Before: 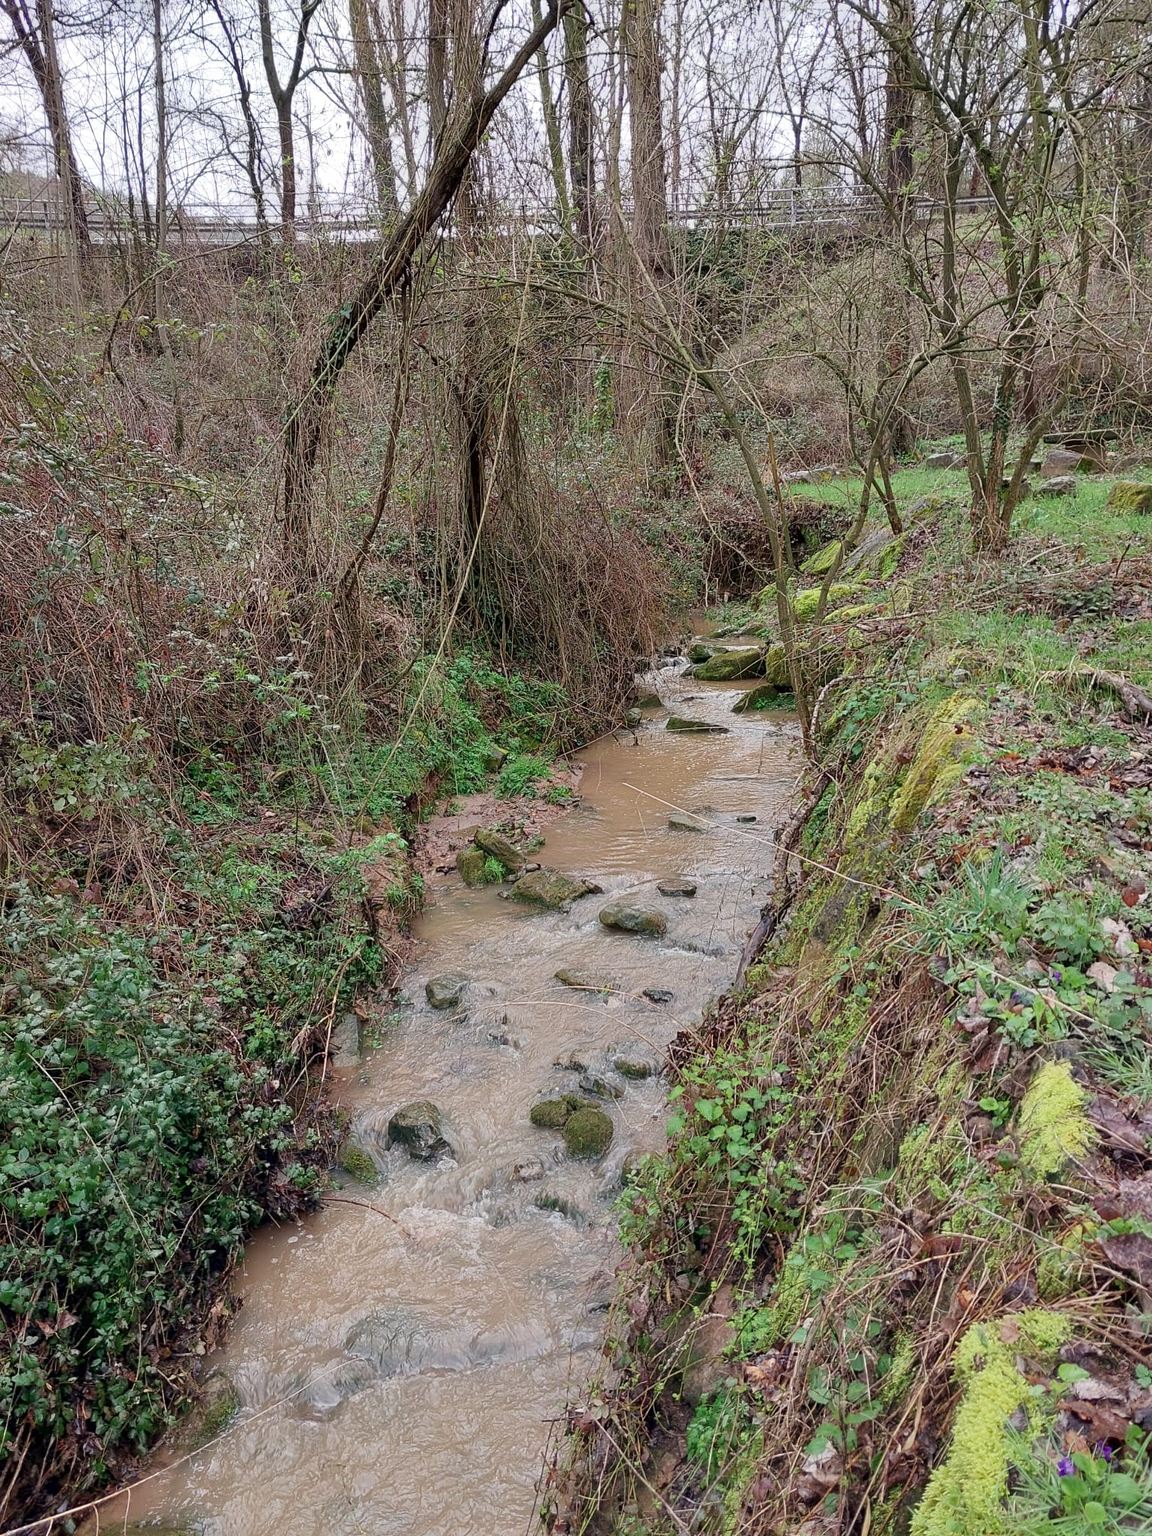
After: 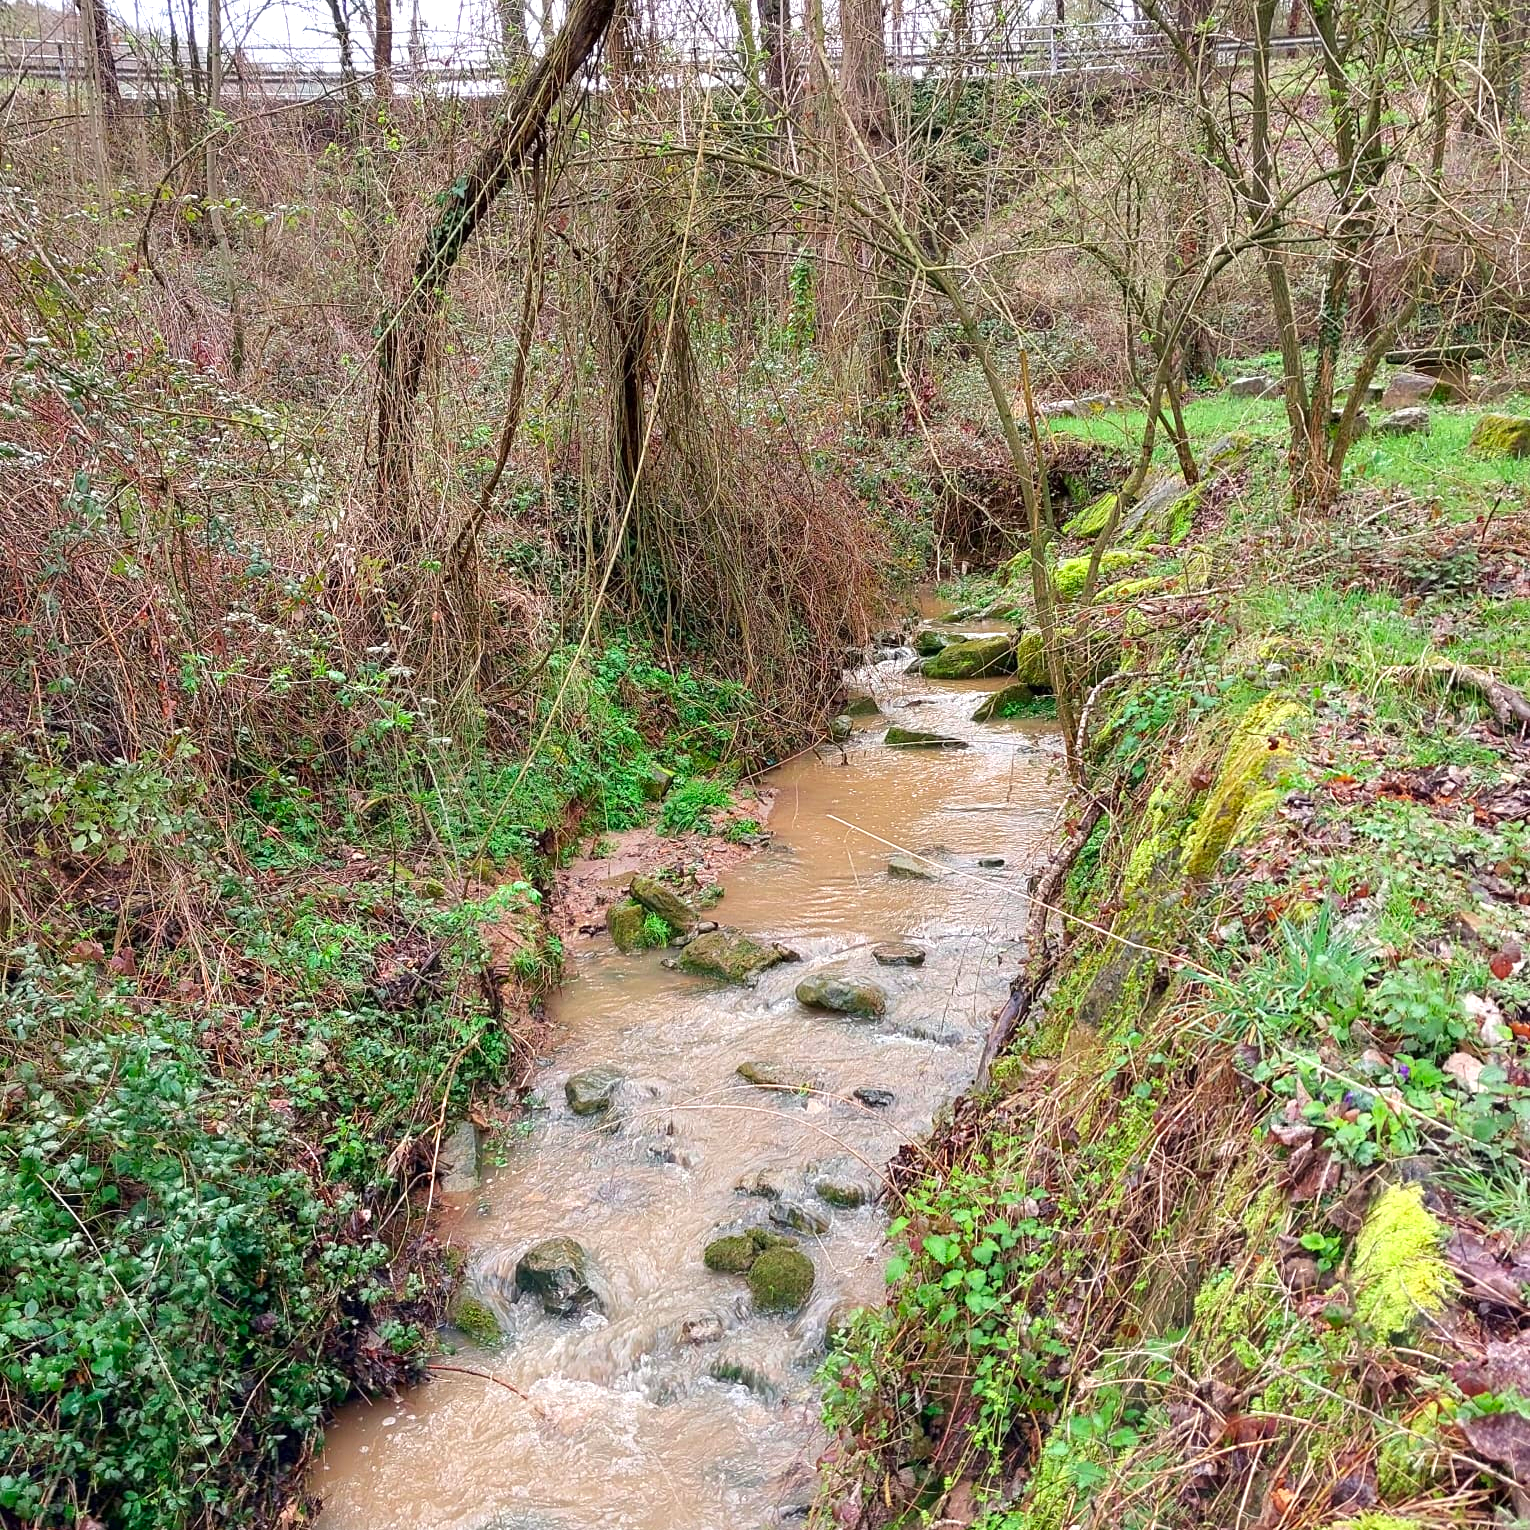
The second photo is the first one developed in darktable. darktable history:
crop: top 11.038%, bottom 13.962%
contrast brightness saturation: brightness -0.02, saturation 0.35
exposure: black level correction 0, exposure 0.7 EV, compensate exposure bias true, compensate highlight preservation false
